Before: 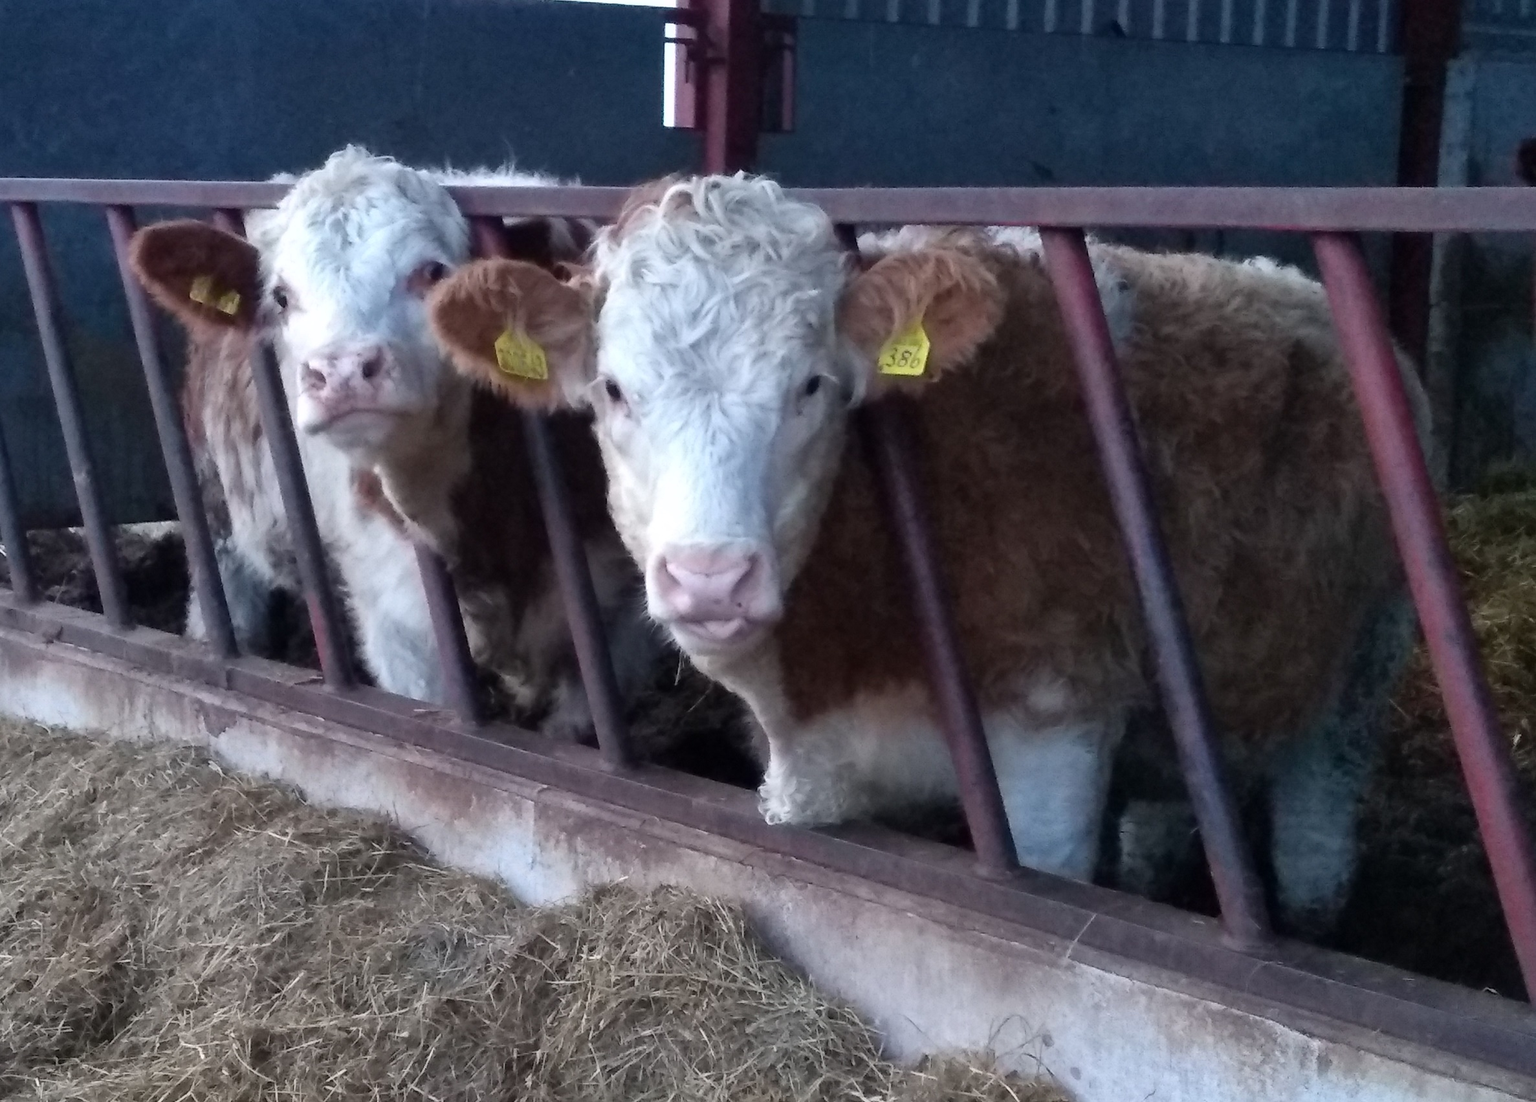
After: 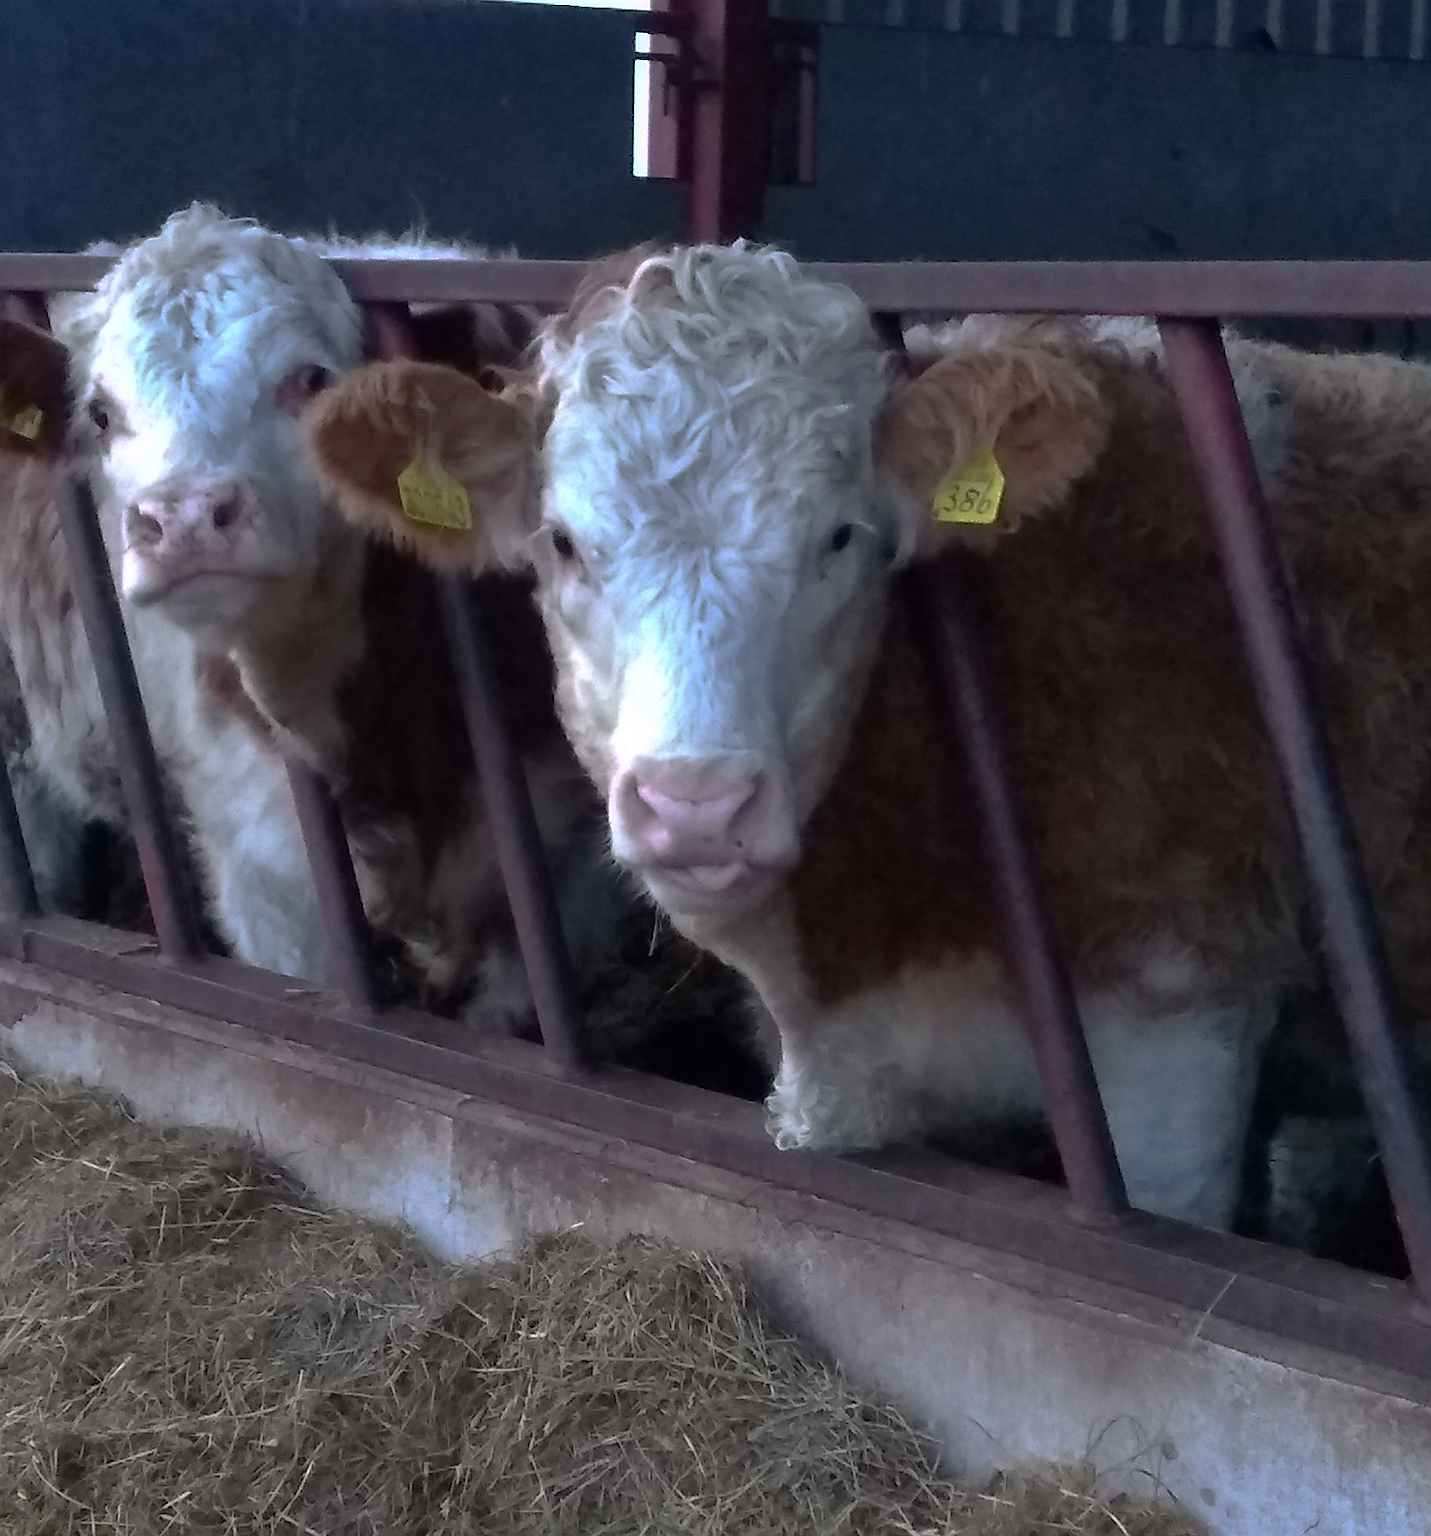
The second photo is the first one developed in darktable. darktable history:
base curve: curves: ch0 [(0, 0) (0.826, 0.587) (1, 1)], preserve colors none
crop and rotate: left 13.727%, right 19.43%
sharpen: radius 1.586, amount 0.376, threshold 1.31
